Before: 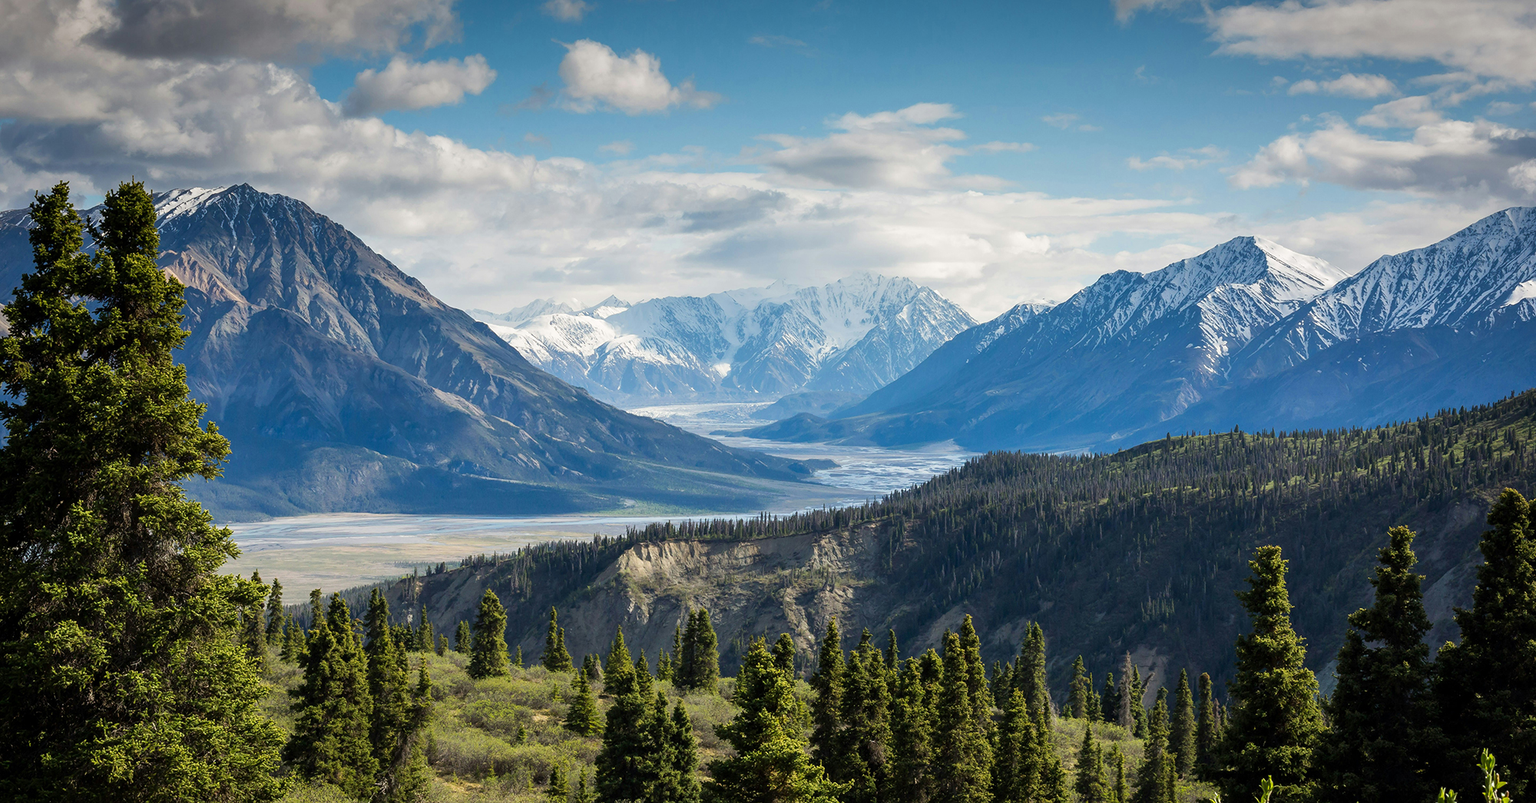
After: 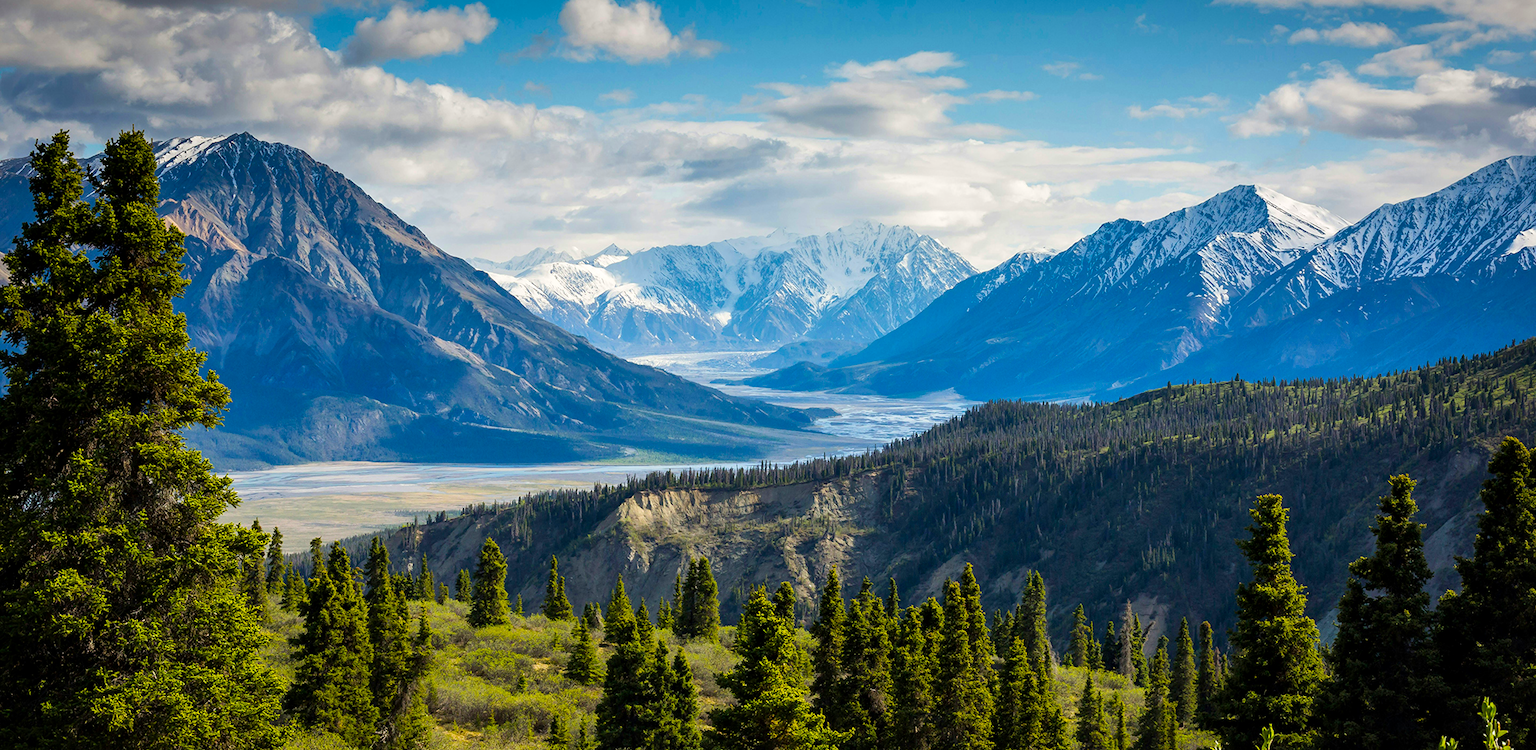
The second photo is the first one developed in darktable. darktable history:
crop and rotate: top 6.427%
local contrast: mode bilateral grid, contrast 21, coarseness 51, detail 119%, midtone range 0.2
color balance rgb: perceptual saturation grading › global saturation 19.58%, global vibrance 31.031%
